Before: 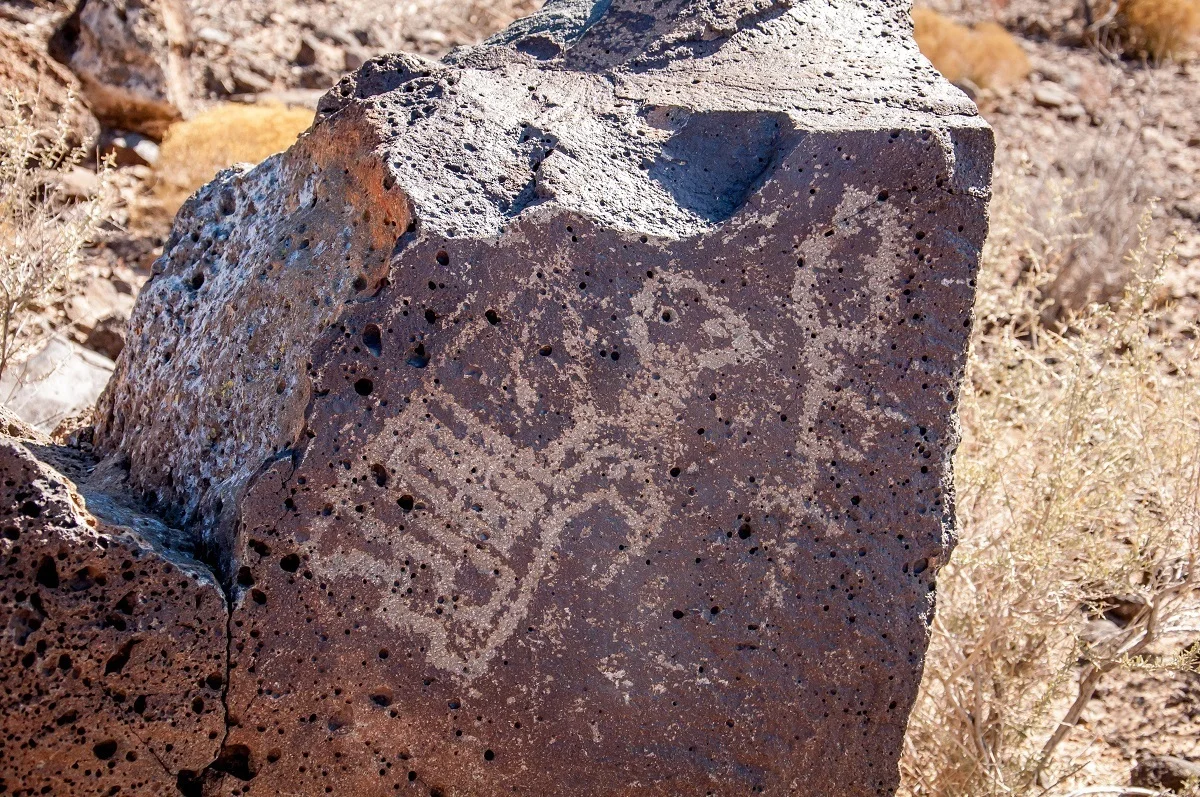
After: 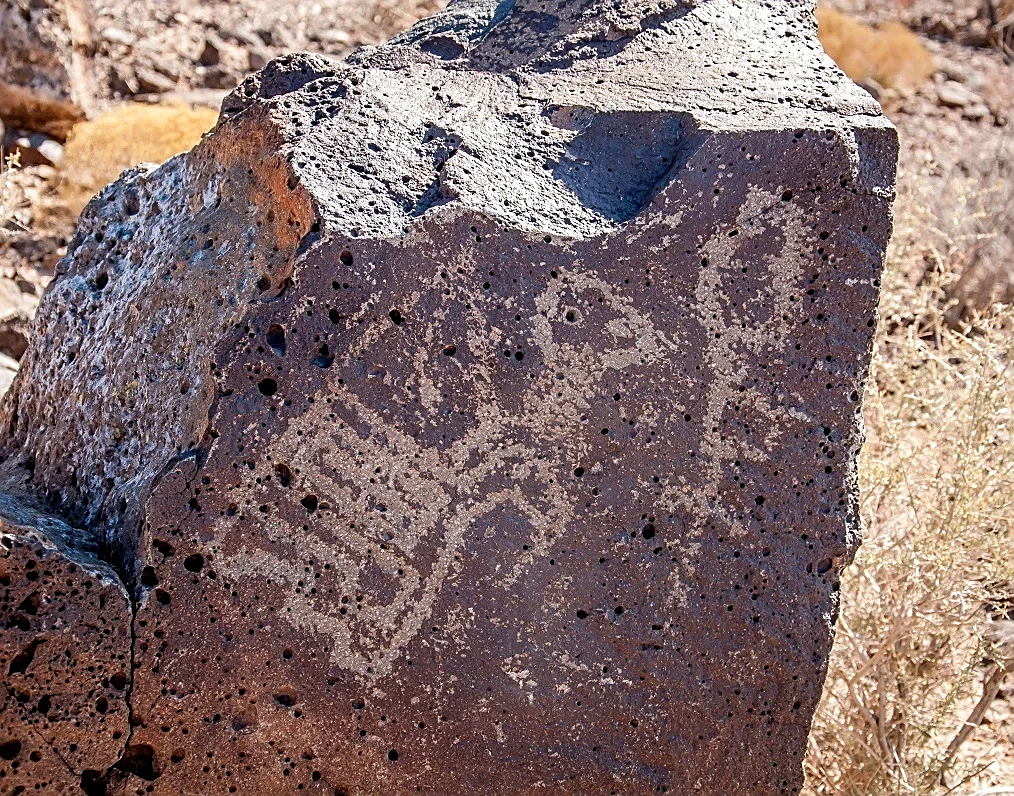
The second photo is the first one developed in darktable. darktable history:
sharpen: amount 0.562
crop: left 8.055%, right 7.396%
